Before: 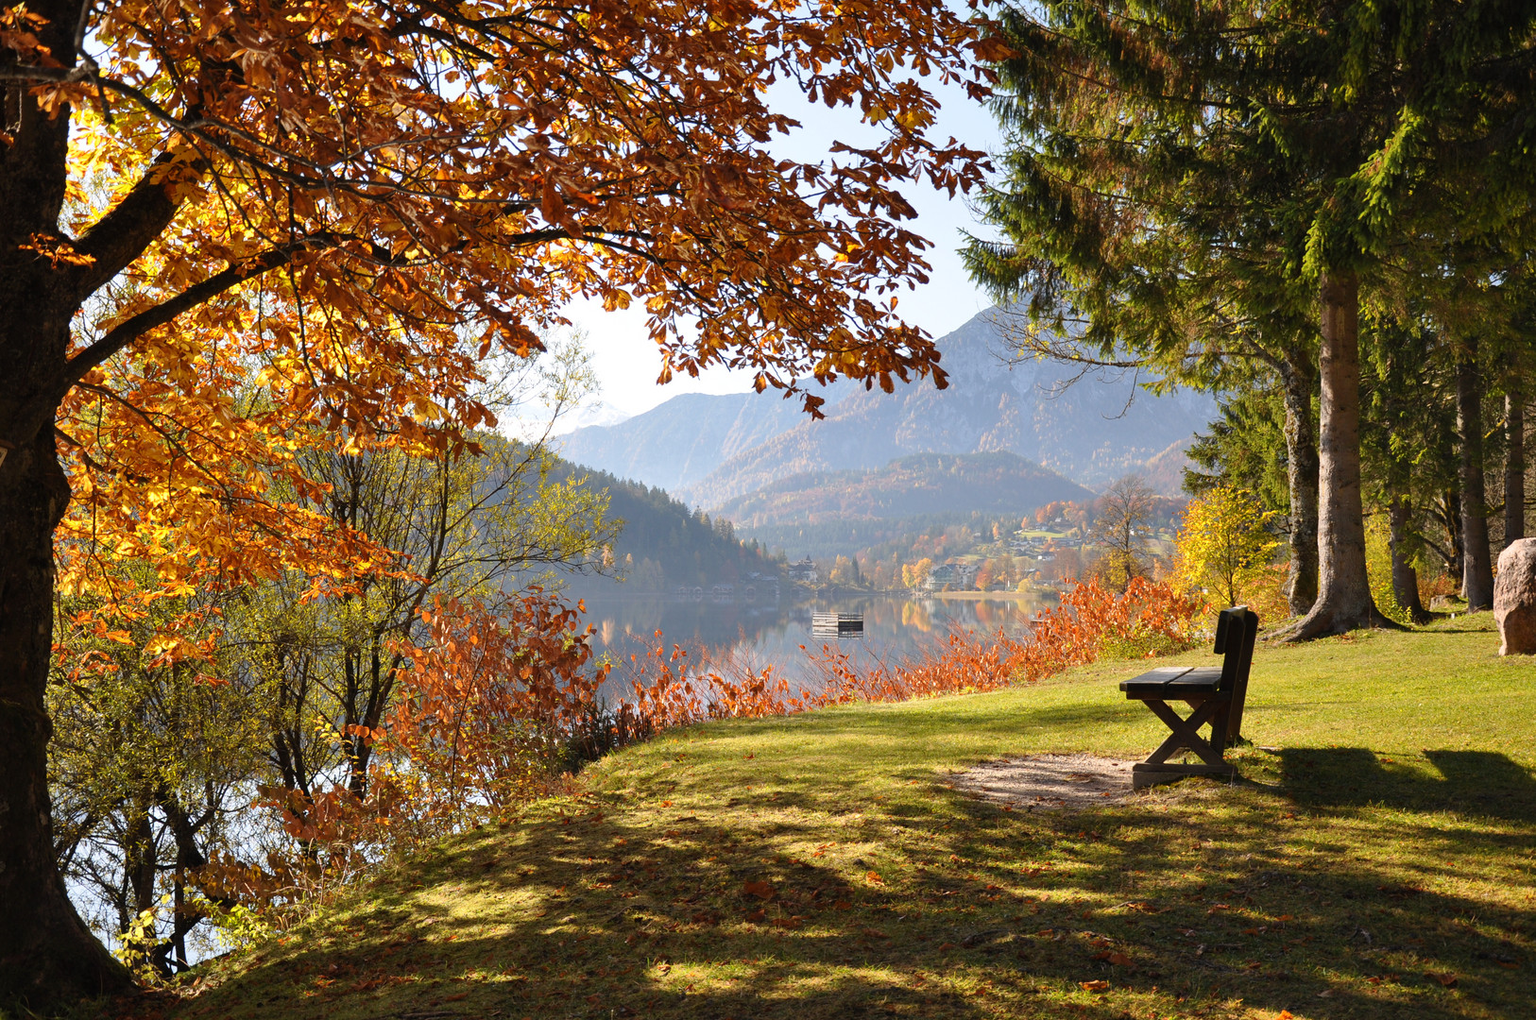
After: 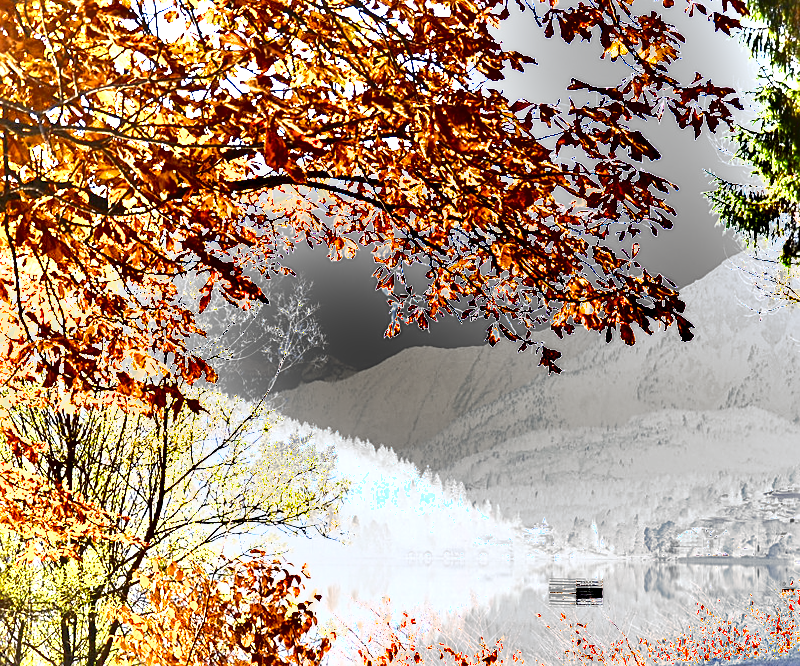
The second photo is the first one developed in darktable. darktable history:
color zones: curves: ch1 [(0.113, 0.438) (0.75, 0.5)]; ch2 [(0.12, 0.526) (0.75, 0.5)]
tone equalizer: -7 EV 0.15 EV, -6 EV 0.6 EV, -5 EV 1.15 EV, -4 EV 1.33 EV, -3 EV 1.15 EV, -2 EV 0.6 EV, -1 EV 0.15 EV, mask exposure compensation -0.5 EV
sharpen: on, module defaults
exposure: black level correction 0.001, exposure 2.607 EV, compensate exposure bias true, compensate highlight preservation false
rotate and perspective: lens shift (horizontal) -0.055, automatic cropping off
shadows and highlights: soften with gaussian
crop: left 17.835%, top 7.675%, right 32.881%, bottom 32.213%
